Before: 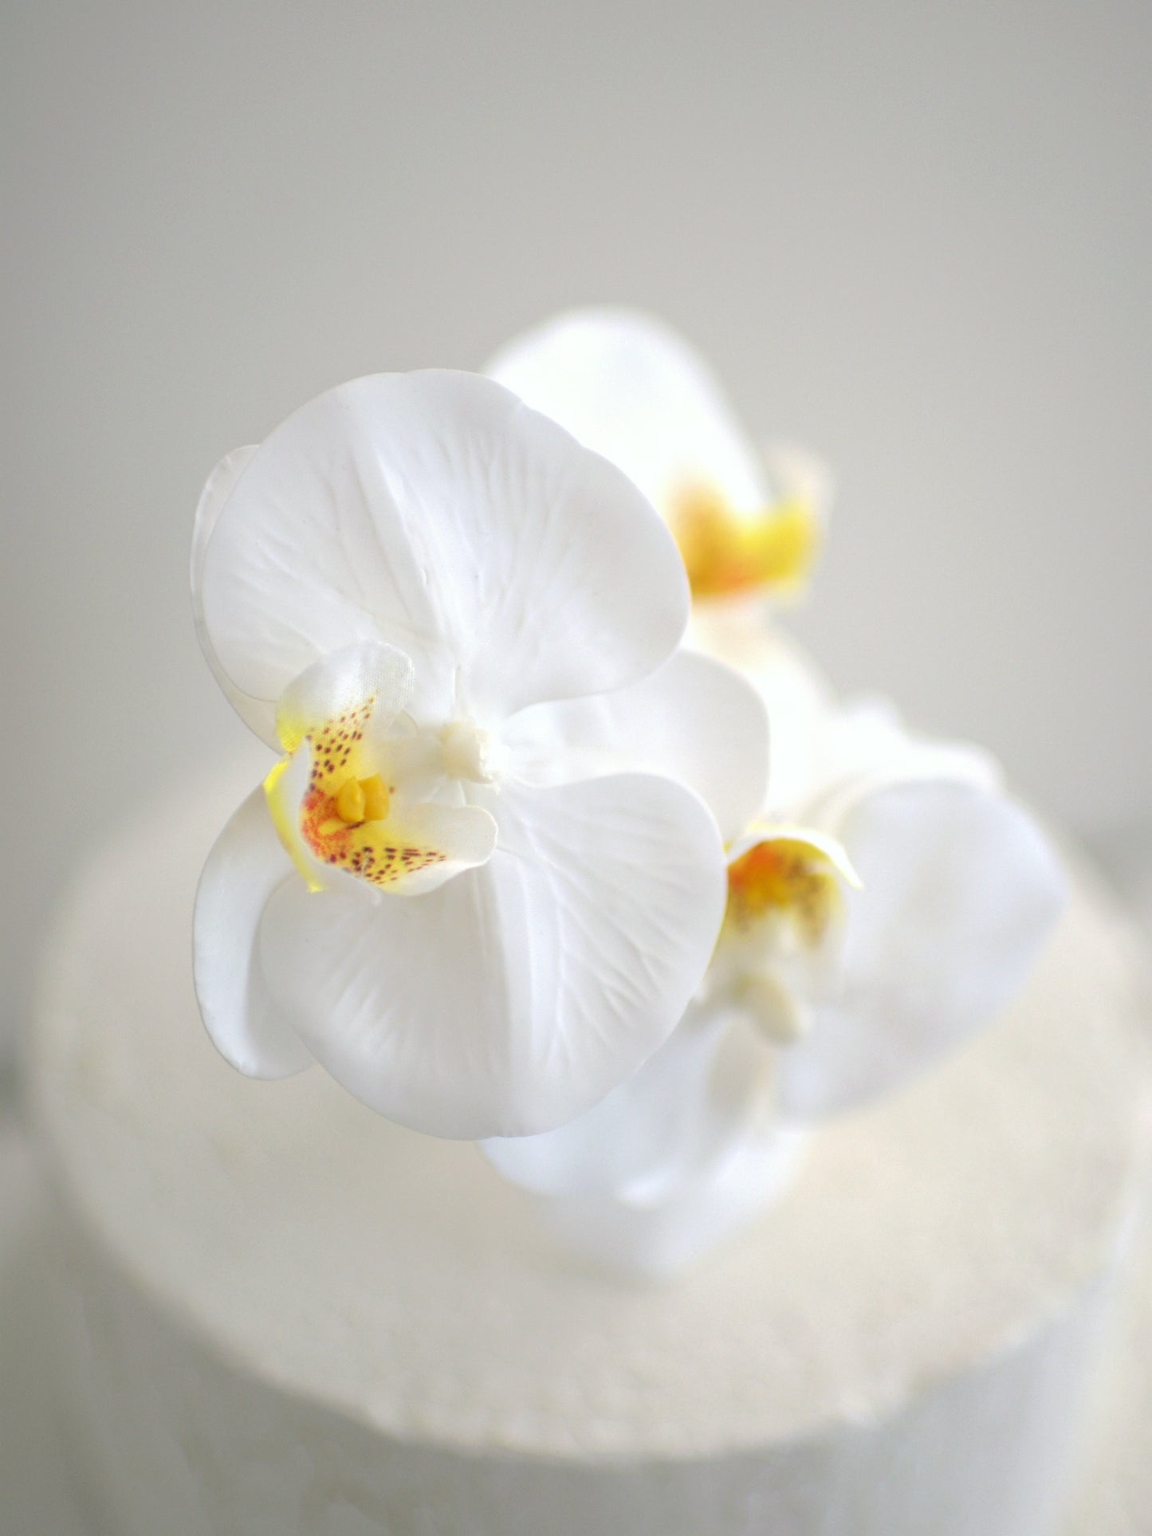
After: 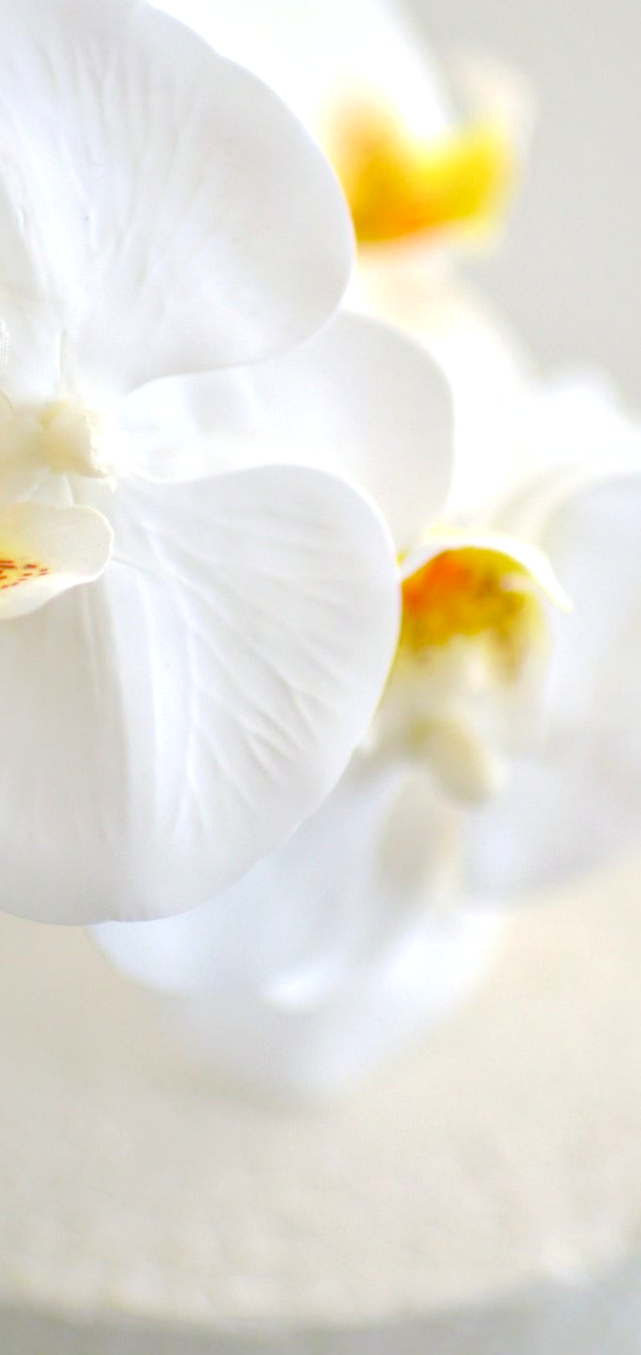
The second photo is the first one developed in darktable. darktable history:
crop: left 35.432%, top 26.233%, right 20.145%, bottom 3.432%
local contrast: mode bilateral grid, contrast 20, coarseness 50, detail 144%, midtone range 0.2
color balance rgb: perceptual saturation grading › global saturation 35%, perceptual saturation grading › highlights -25%, perceptual saturation grading › shadows 50%
rgb levels: levels [[0.027, 0.429, 0.996], [0, 0.5, 1], [0, 0.5, 1]]
